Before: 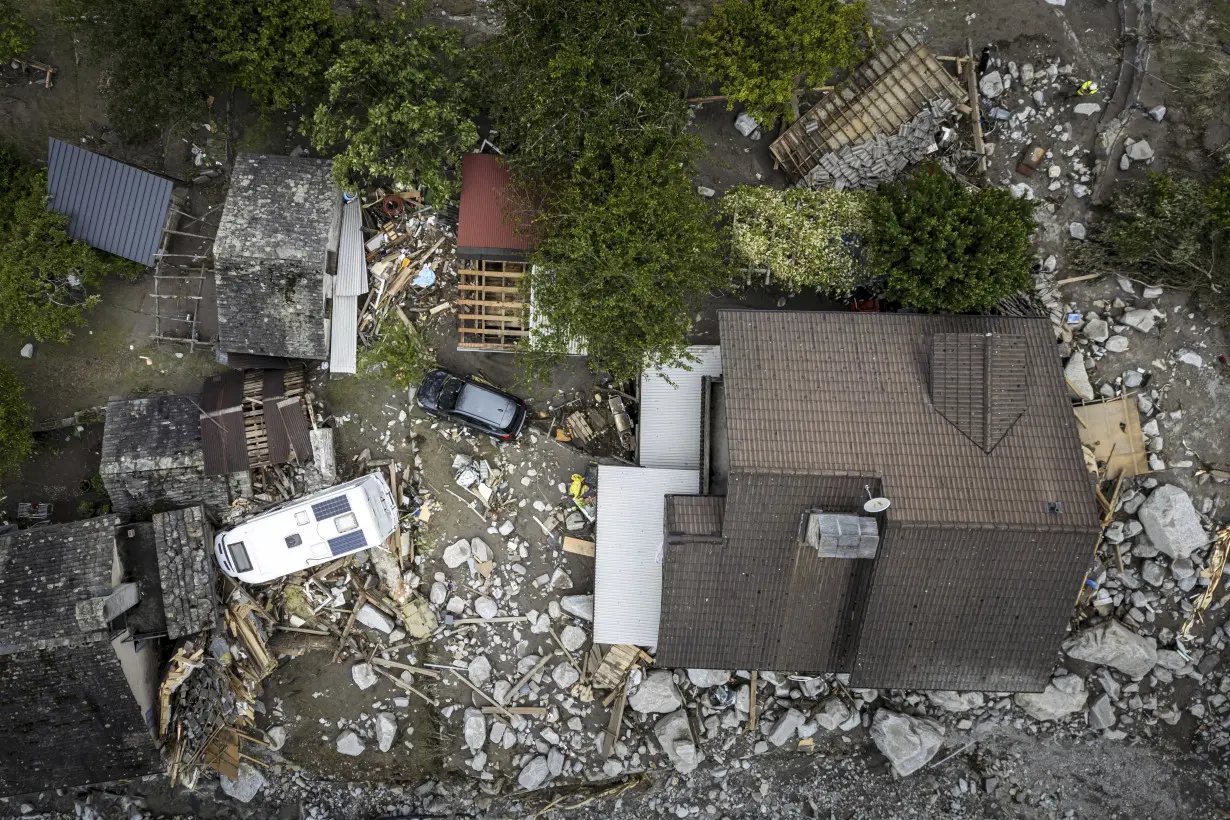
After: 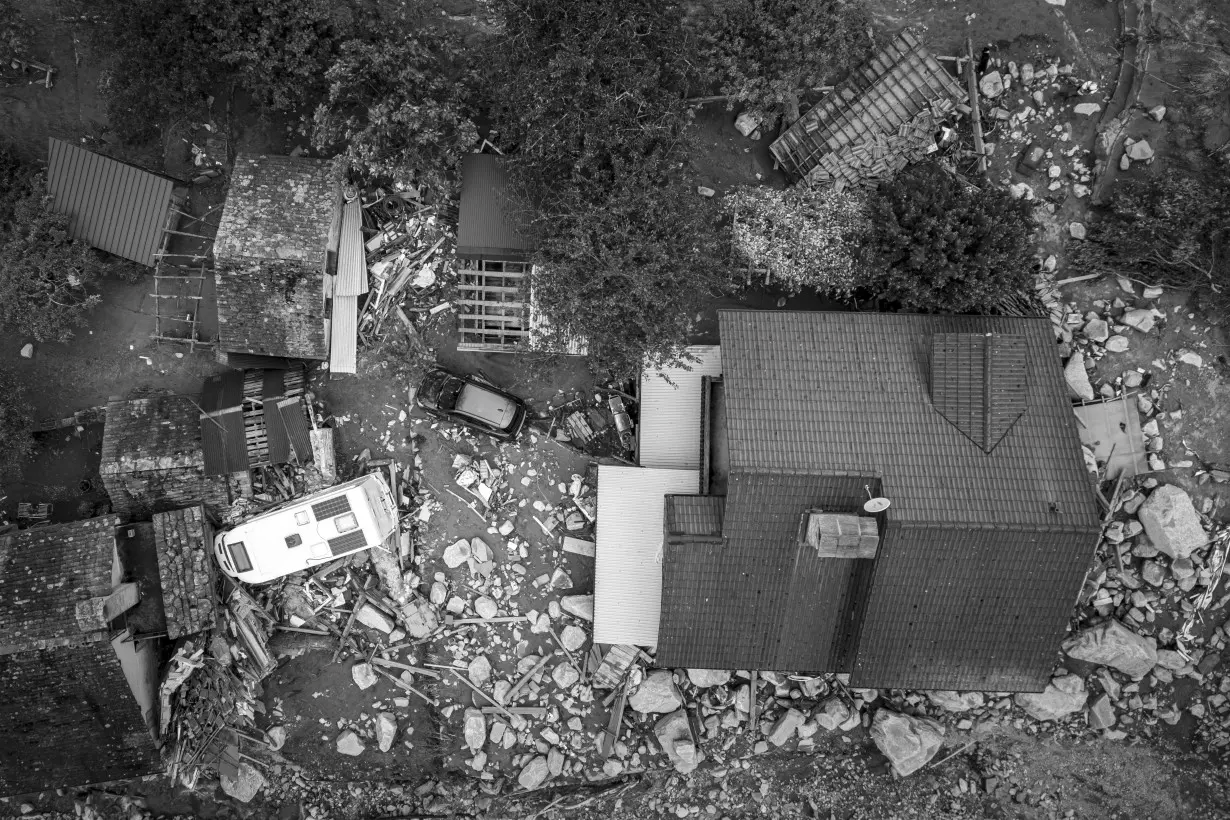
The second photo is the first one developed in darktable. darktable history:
levels: mode automatic, levels [0.182, 0.542, 0.902]
contrast brightness saturation: saturation -0.99
